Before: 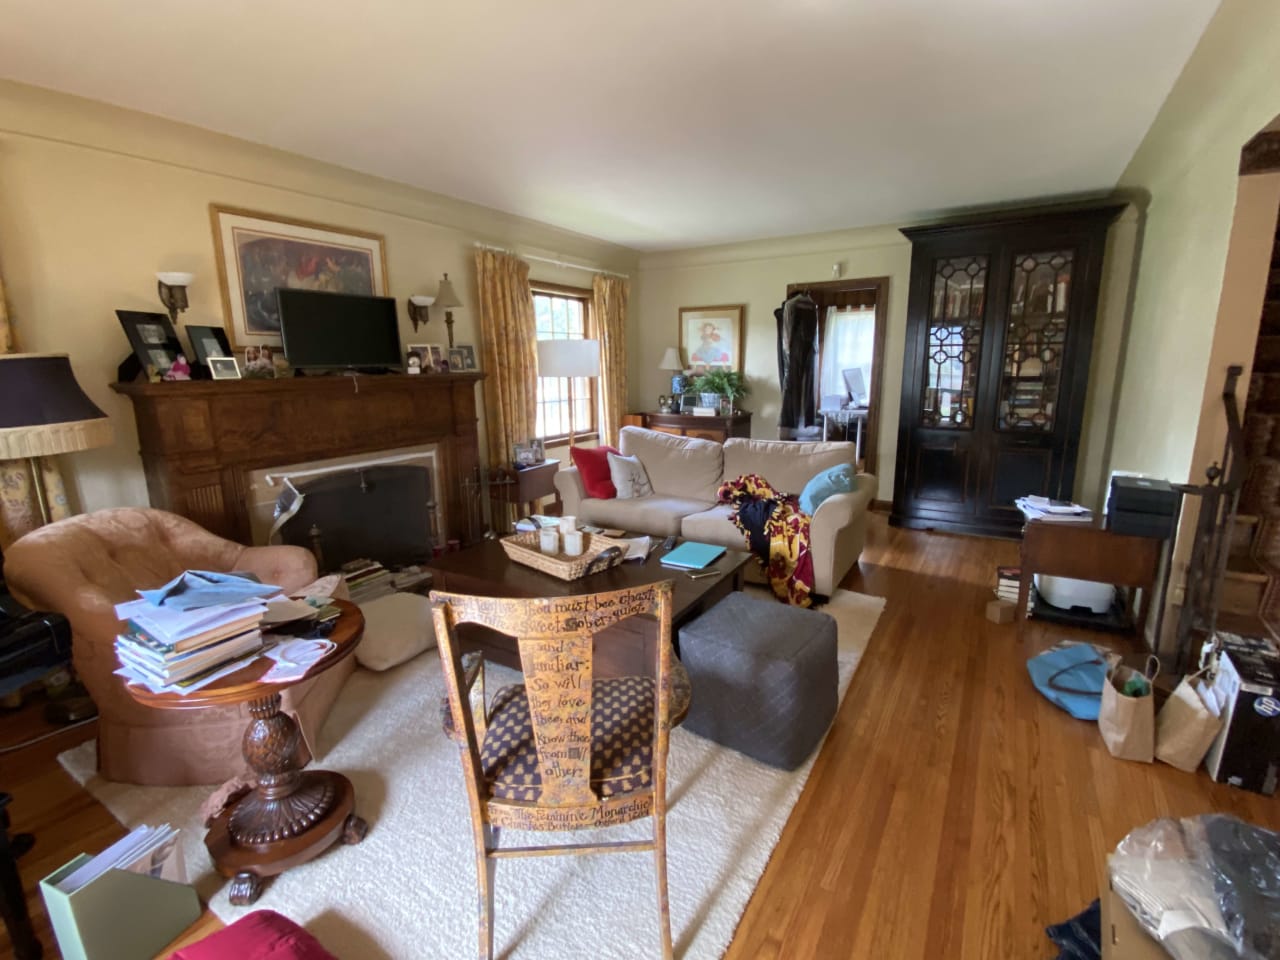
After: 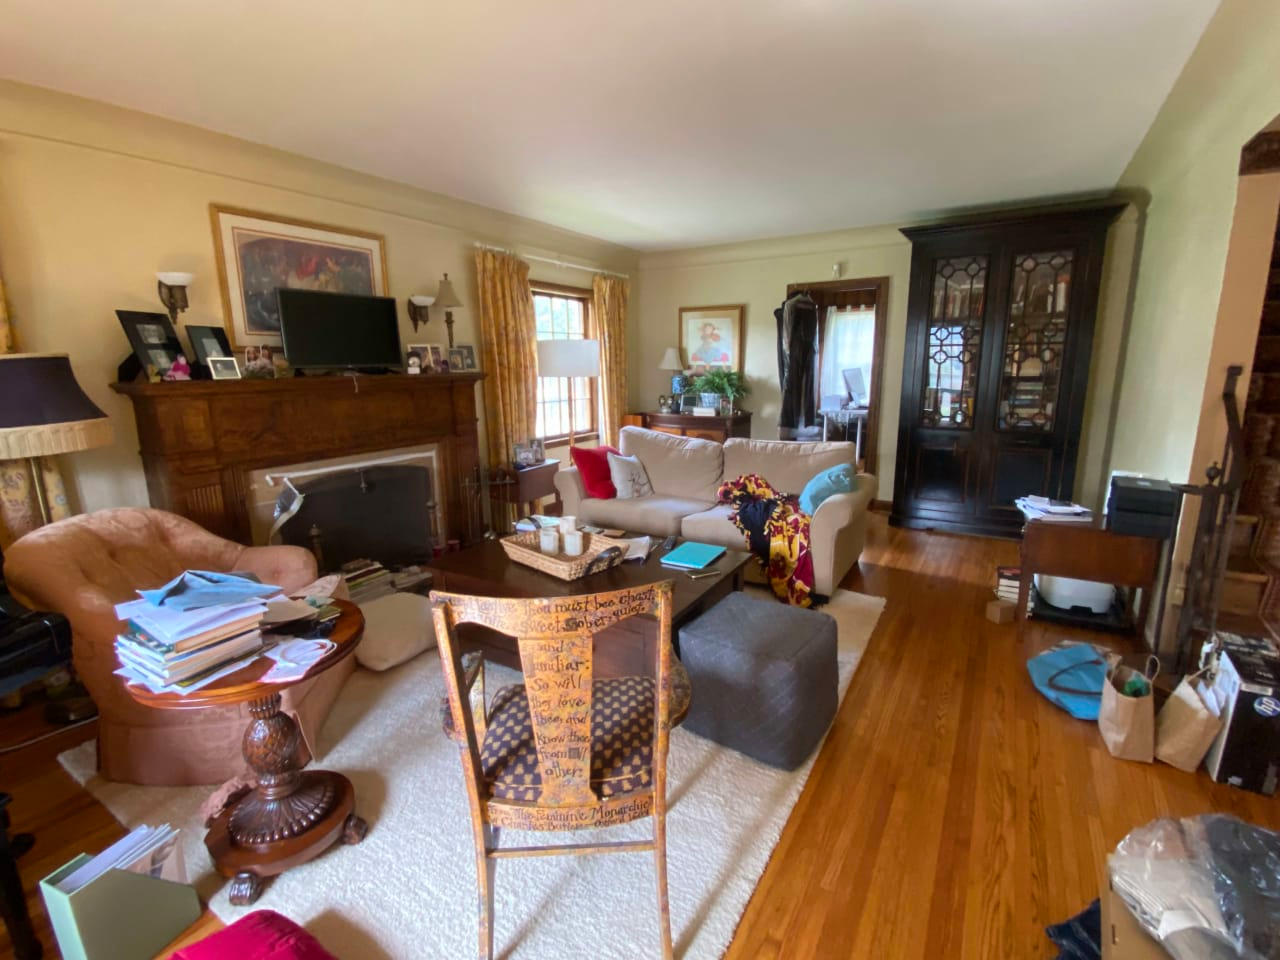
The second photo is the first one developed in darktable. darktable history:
color balance rgb: perceptual saturation grading › global saturation 9.925%
haze removal: strength -0.05, compatibility mode true, adaptive false
